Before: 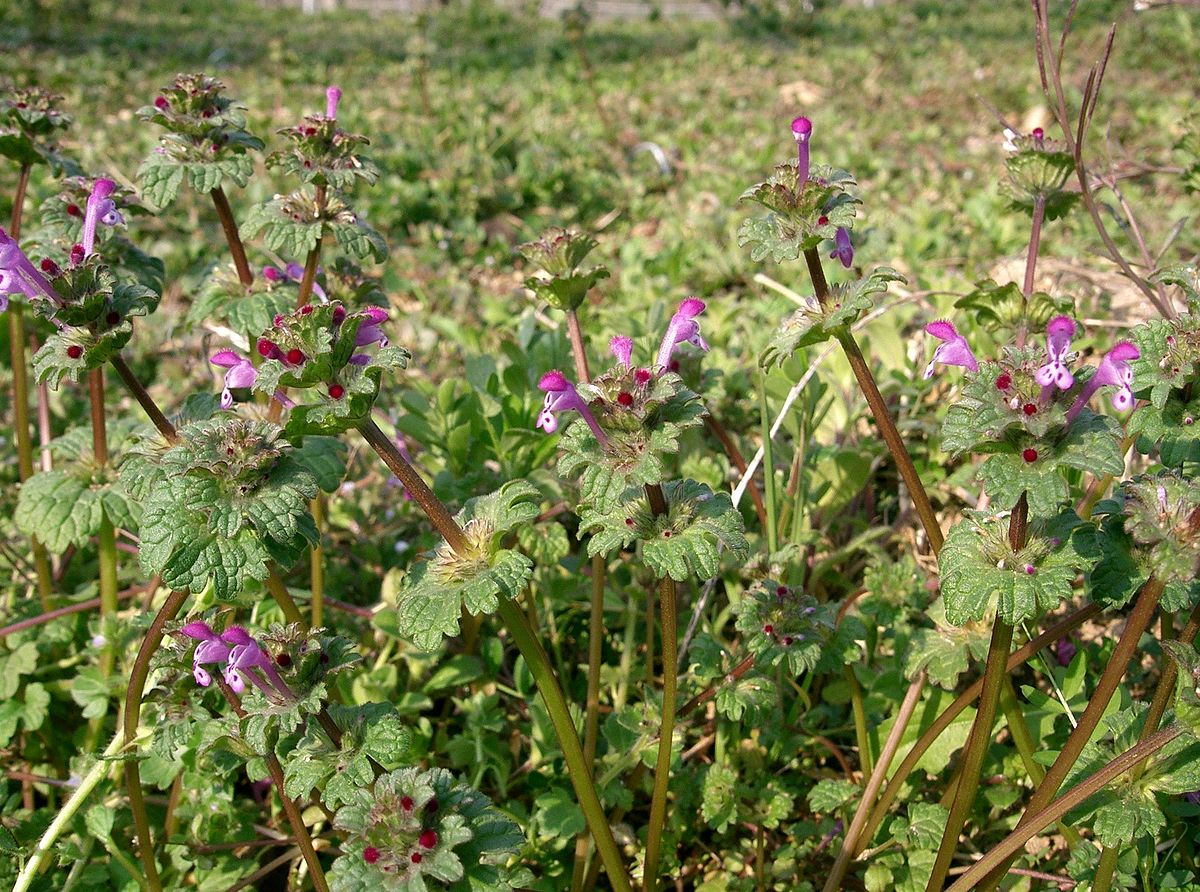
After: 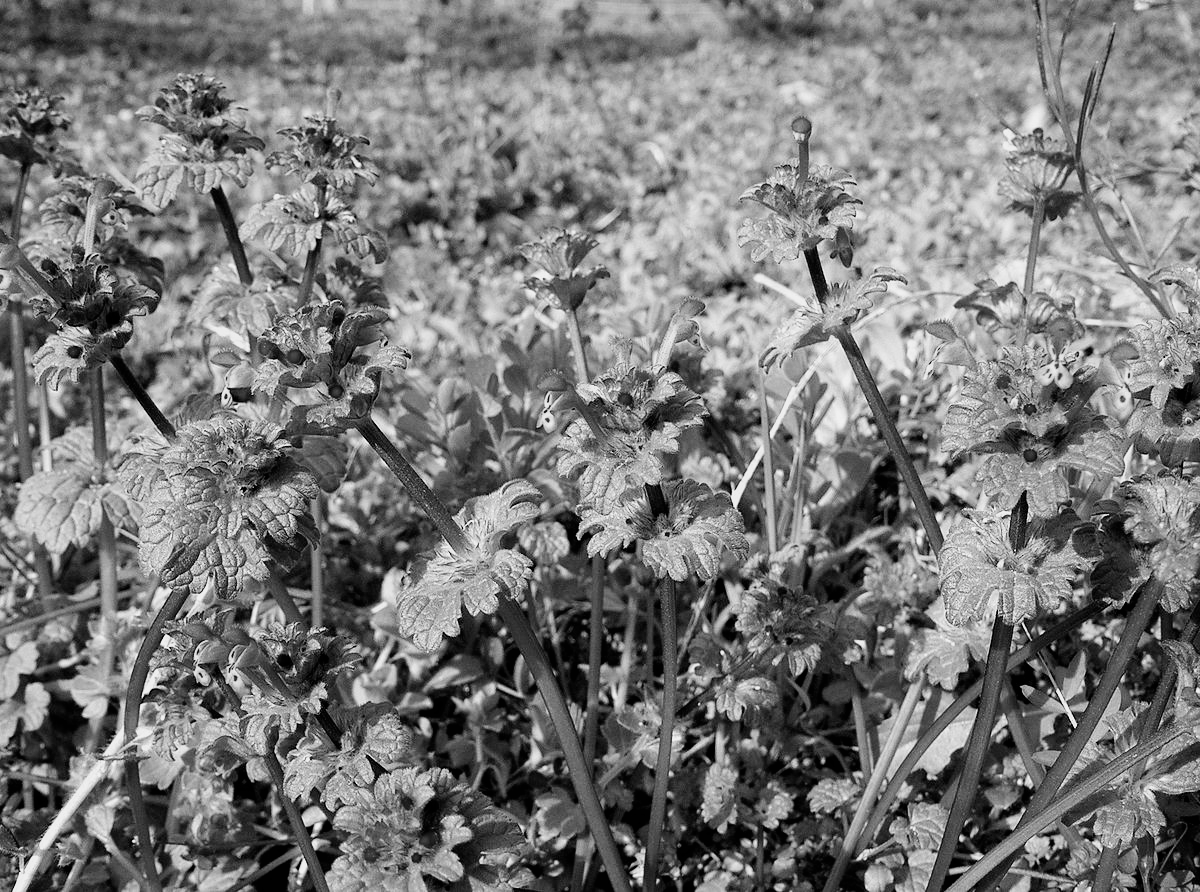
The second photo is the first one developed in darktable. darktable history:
monochrome: a 32, b 64, size 2.3
filmic rgb: black relative exposure -16 EV, white relative exposure 6.29 EV, hardness 5.1, contrast 1.35
velvia: strength 51%, mid-tones bias 0.51
